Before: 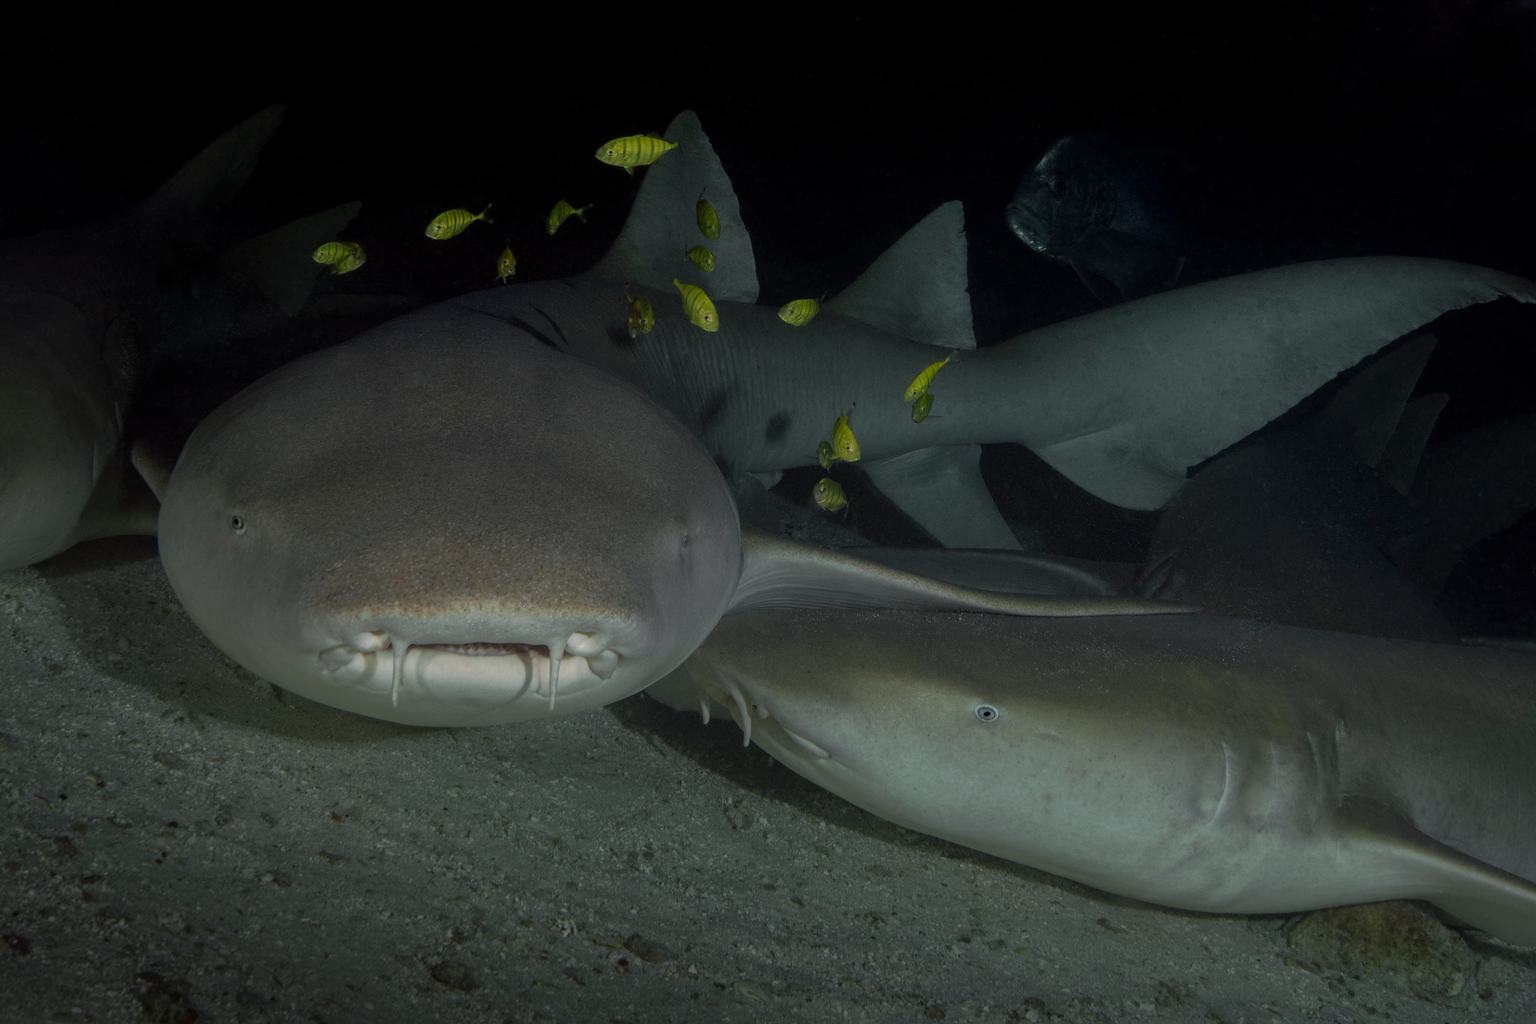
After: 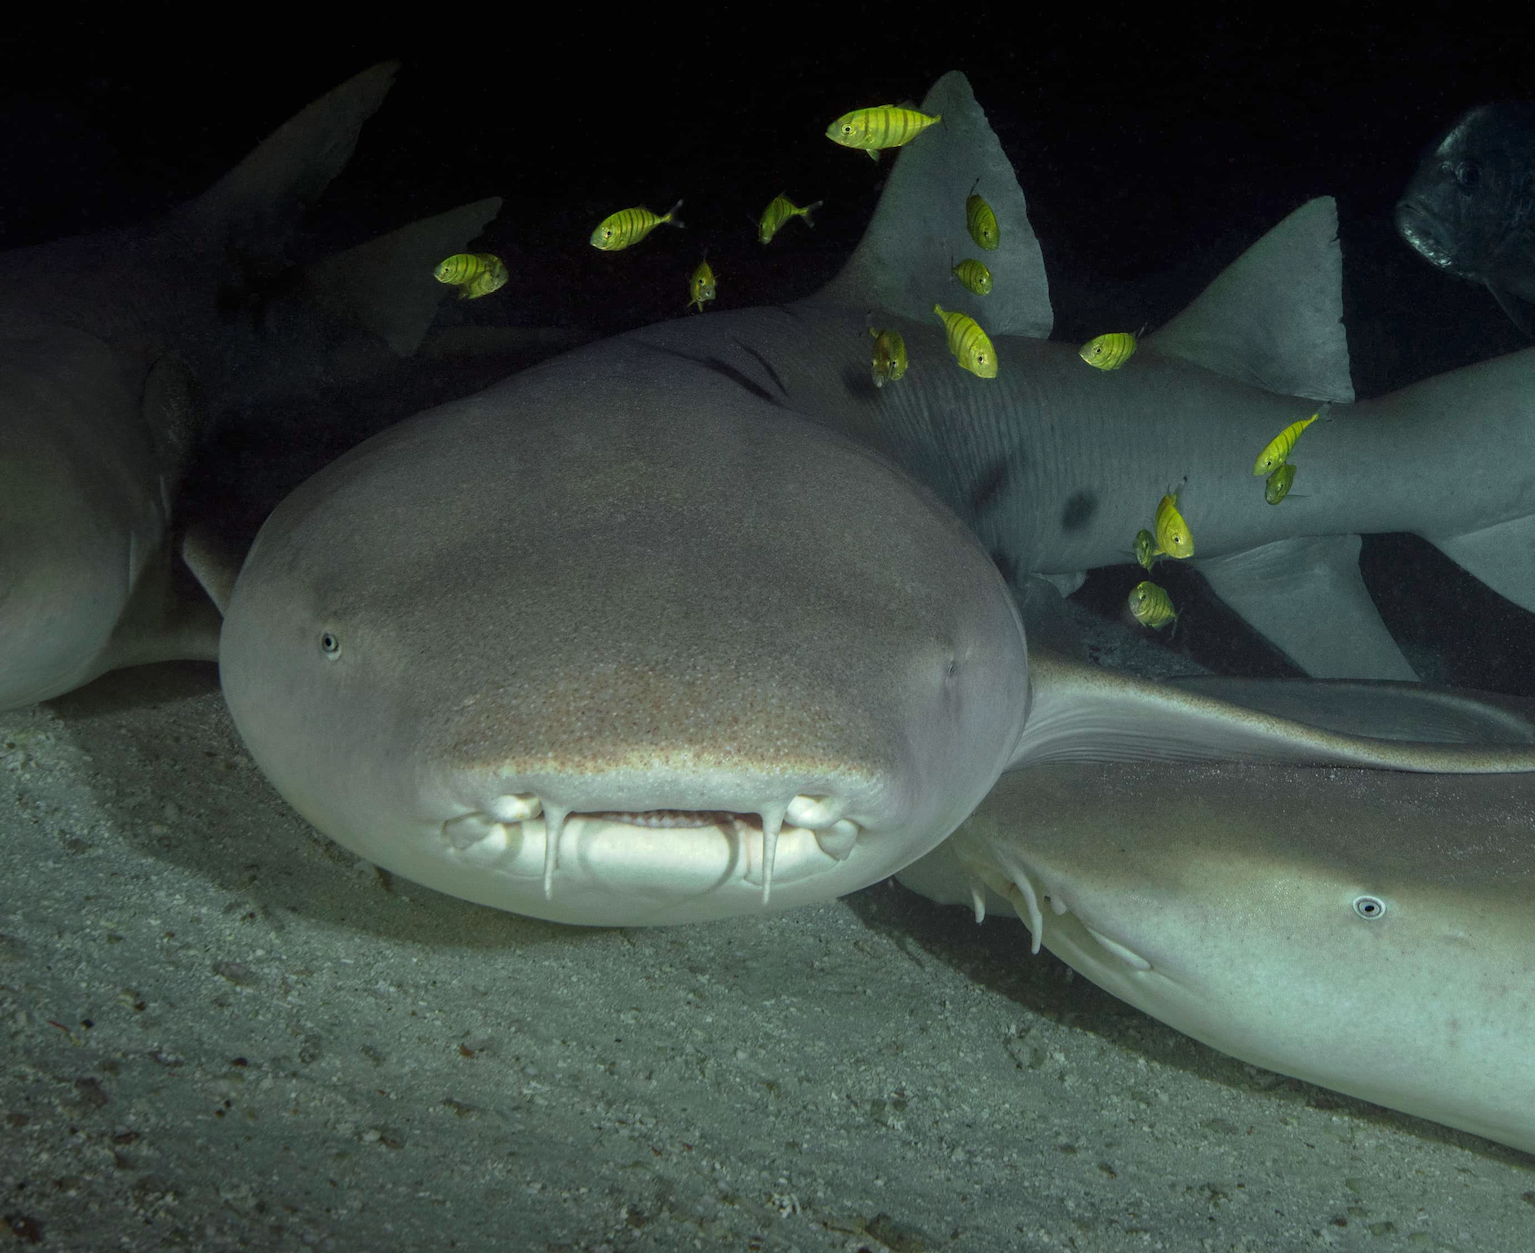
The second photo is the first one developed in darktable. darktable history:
exposure: black level correction 0, exposure 1.1 EV, compensate highlight preservation false
crop: top 5.803%, right 27.864%, bottom 5.804%
color correction: highlights a* -6.69, highlights b* 0.49
